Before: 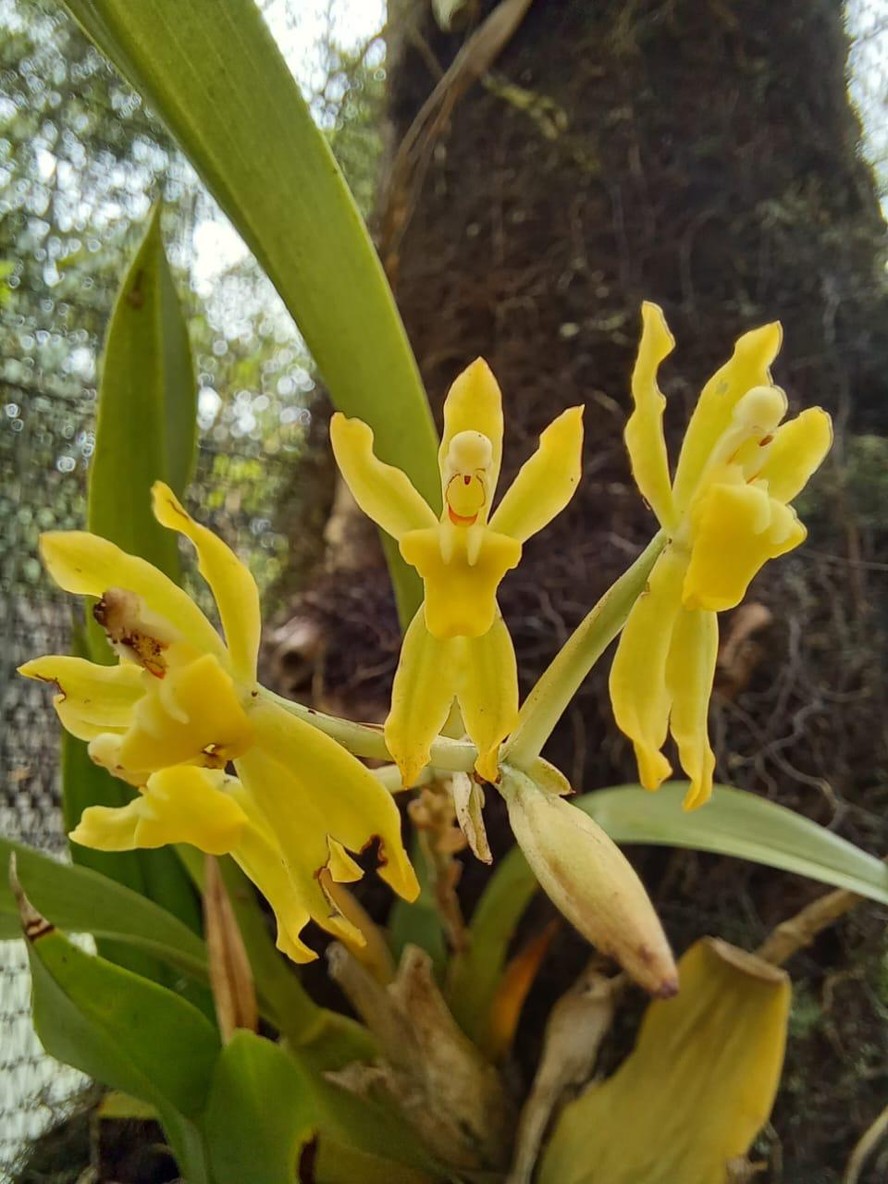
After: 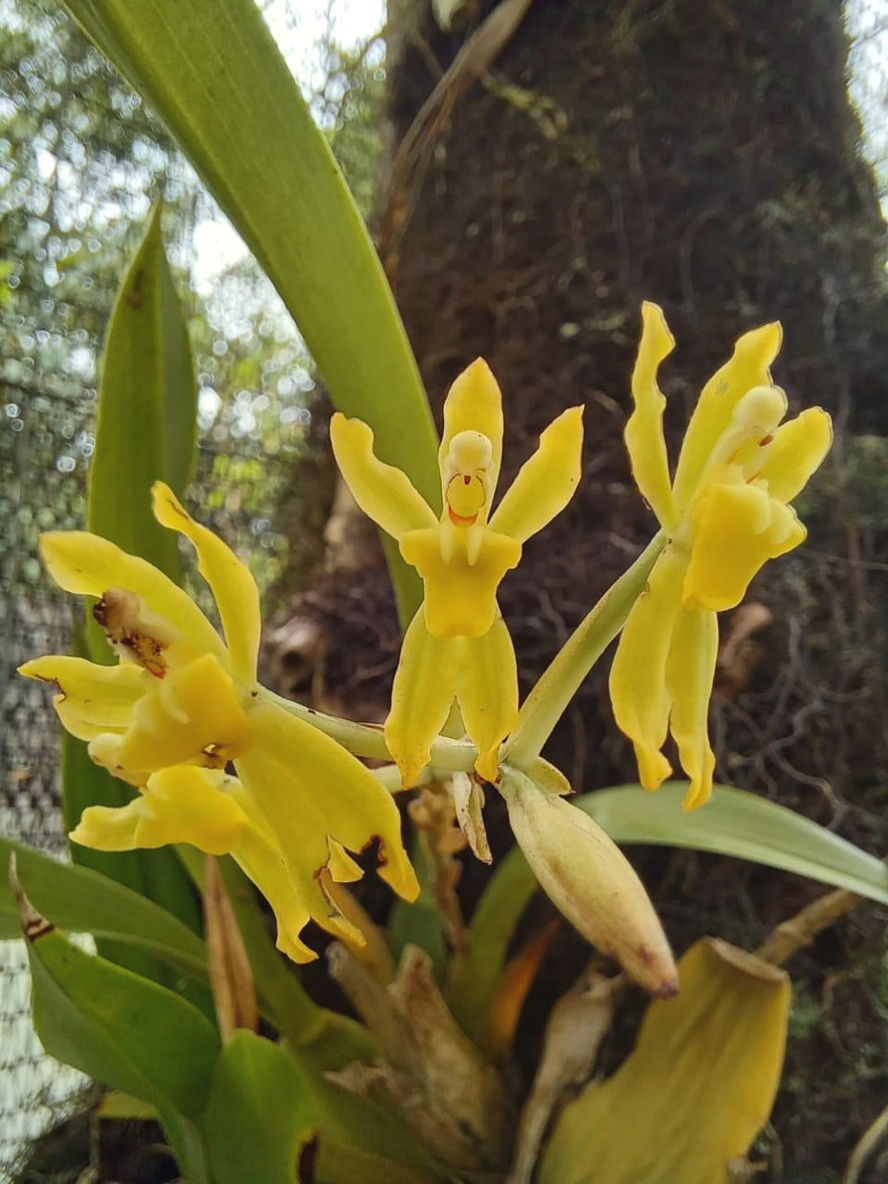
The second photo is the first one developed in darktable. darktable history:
exposure: black level correction -0.003, exposure 0.047 EV, compensate highlight preservation false
